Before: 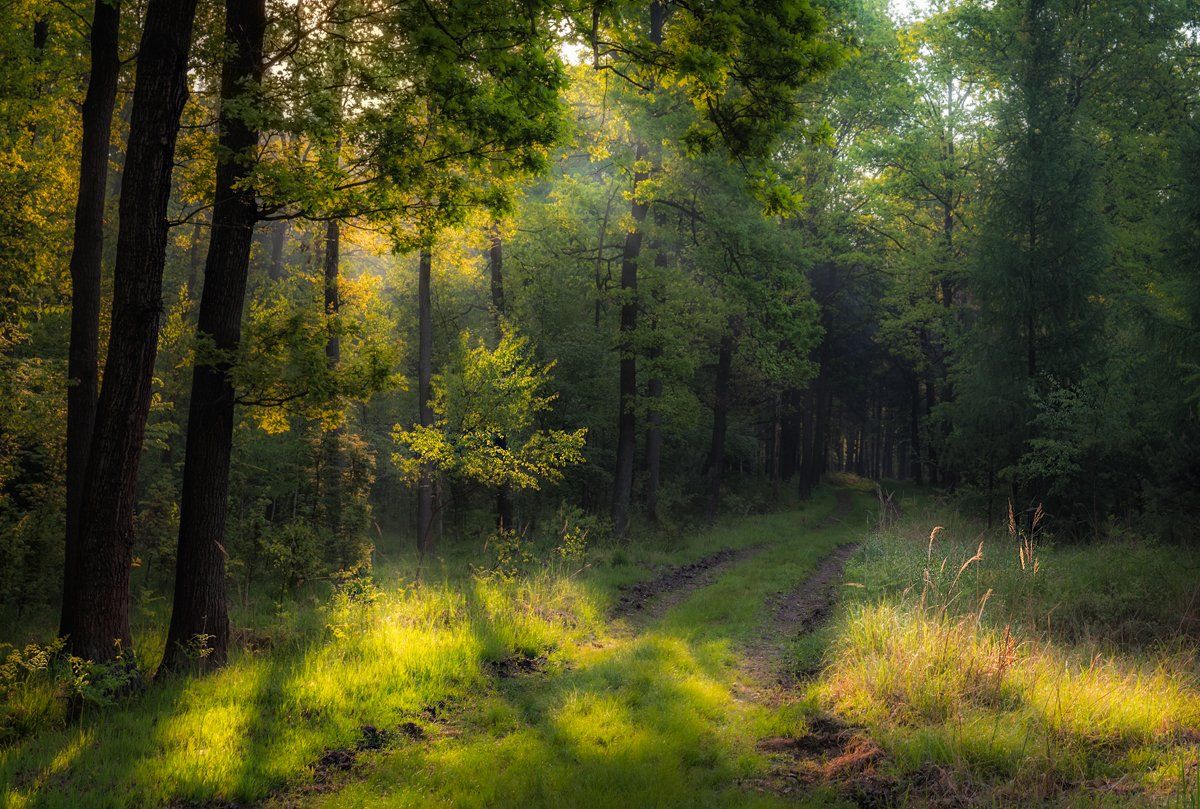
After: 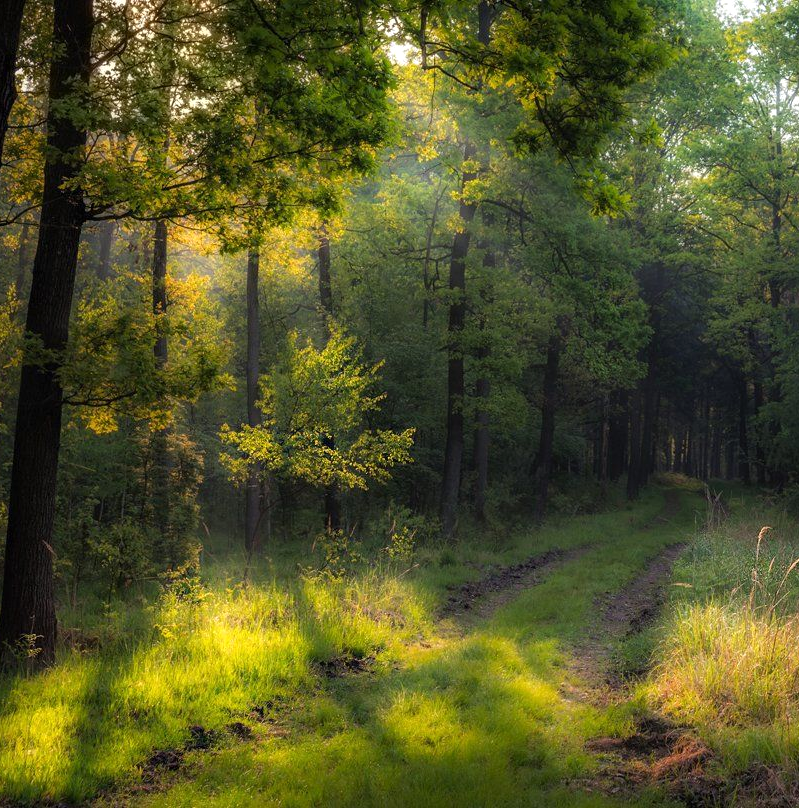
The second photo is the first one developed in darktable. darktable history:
exposure: exposure 0.127 EV, compensate highlight preservation false
crop and rotate: left 14.362%, right 18.991%
